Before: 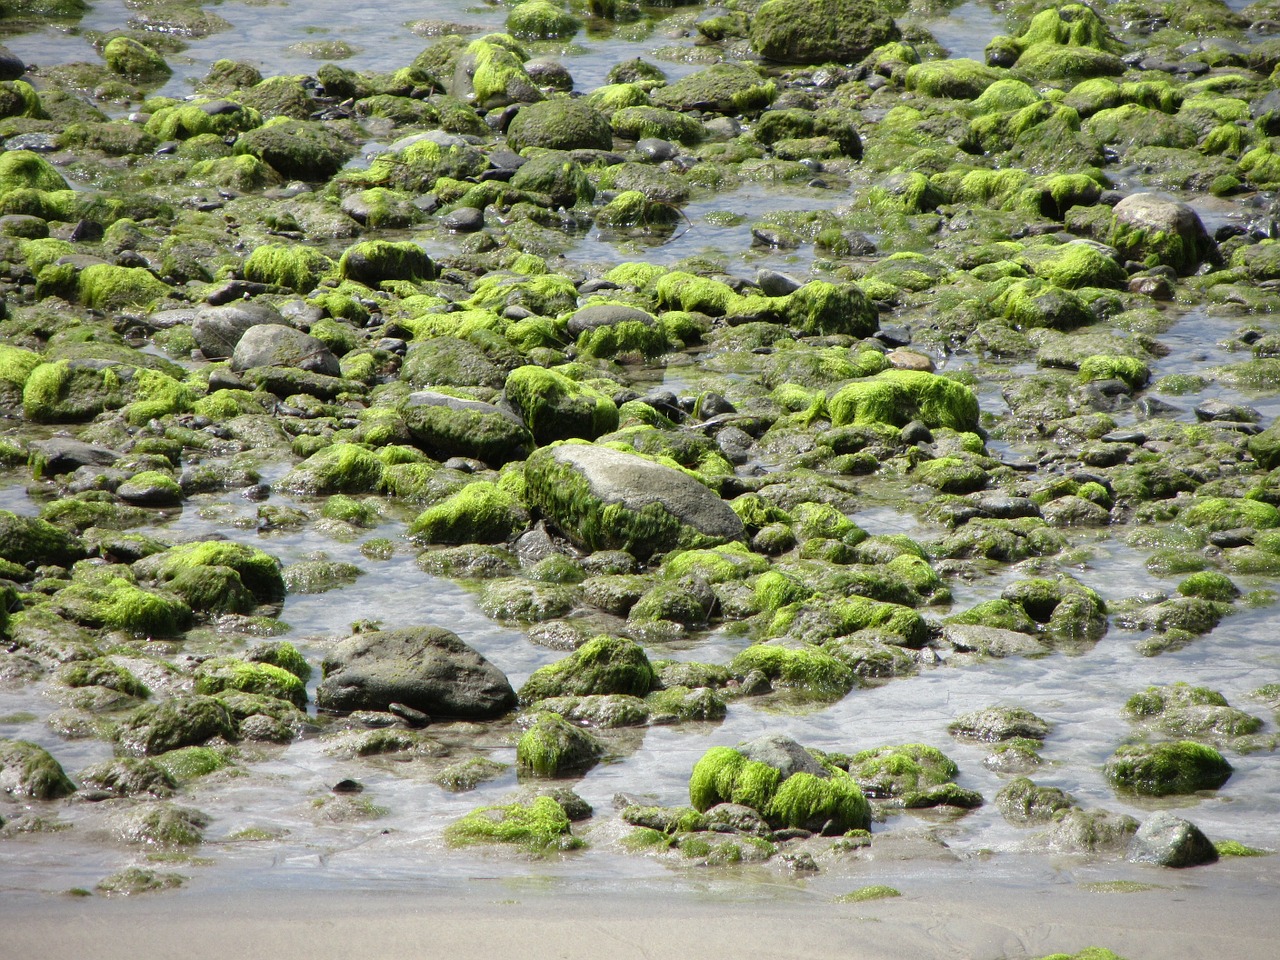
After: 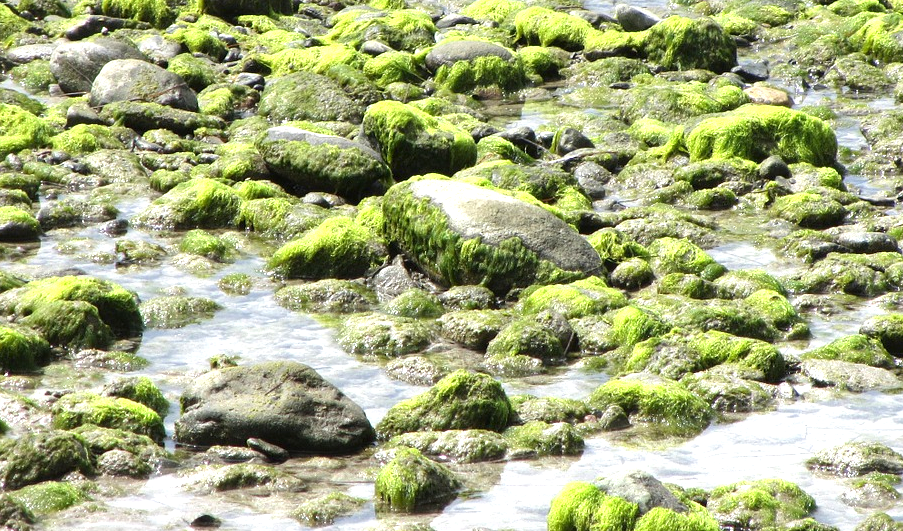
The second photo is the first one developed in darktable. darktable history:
crop: left 11.123%, top 27.61%, right 18.3%, bottom 17.034%
tone equalizer: on, module defaults
exposure: exposure 0.785 EV, compensate highlight preservation false
